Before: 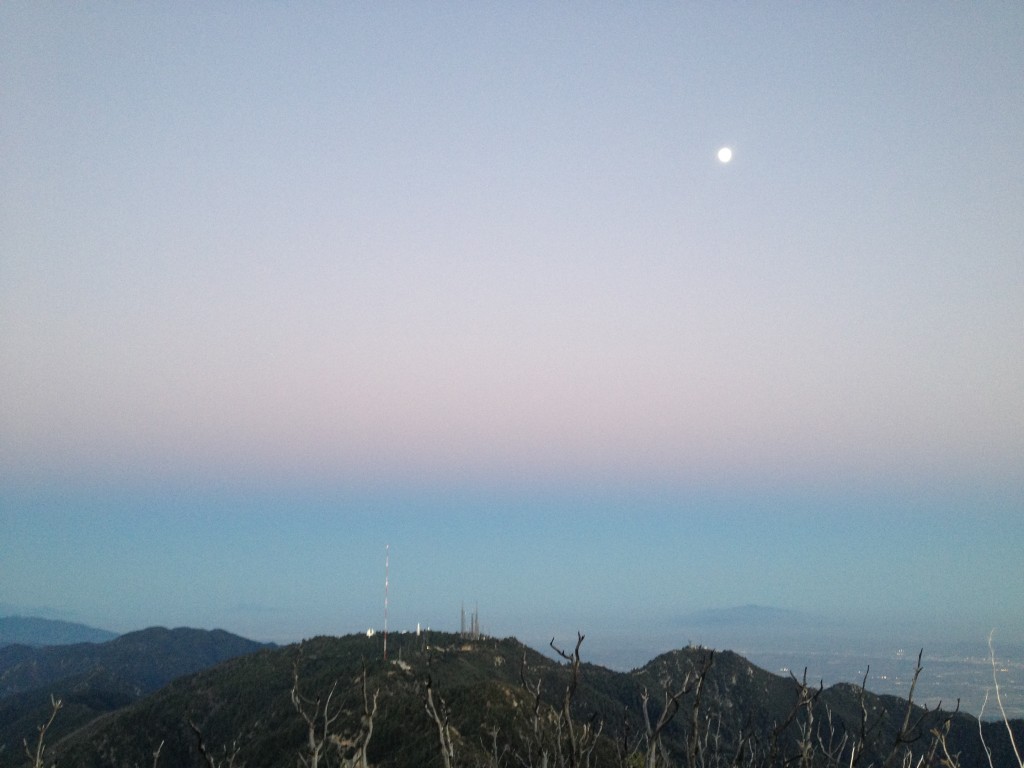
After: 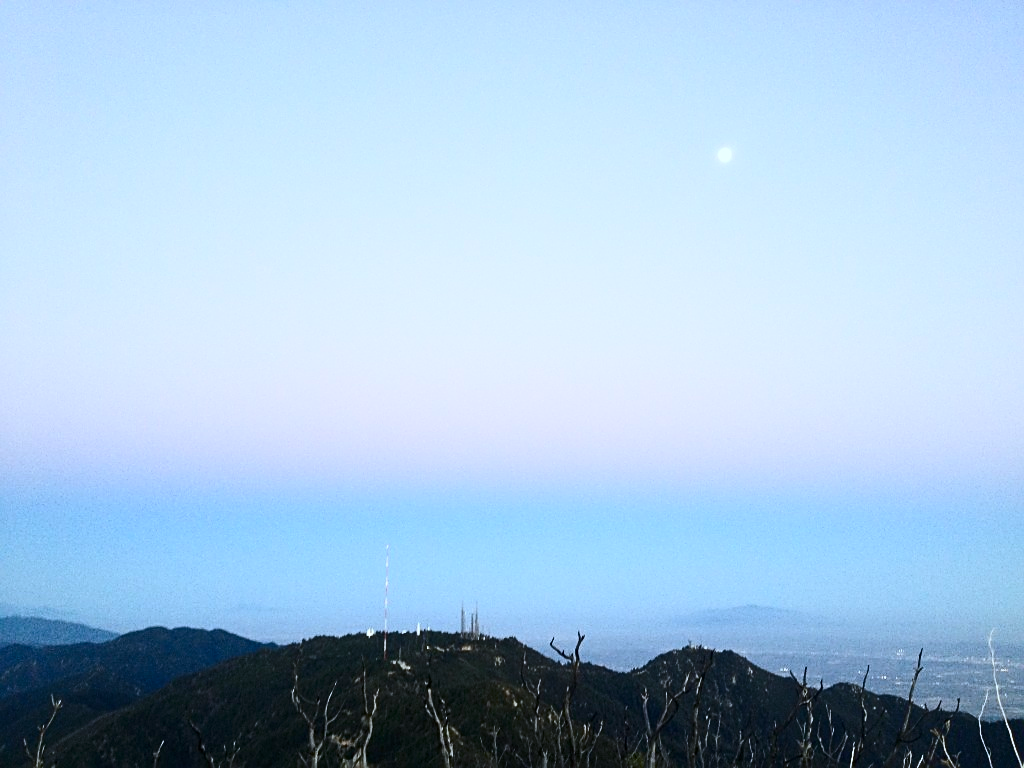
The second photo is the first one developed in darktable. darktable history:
sharpen: on, module defaults
white balance: red 0.926, green 1.003, blue 1.133
contrast brightness saturation: contrast 0.4, brightness 0.1, saturation 0.21
